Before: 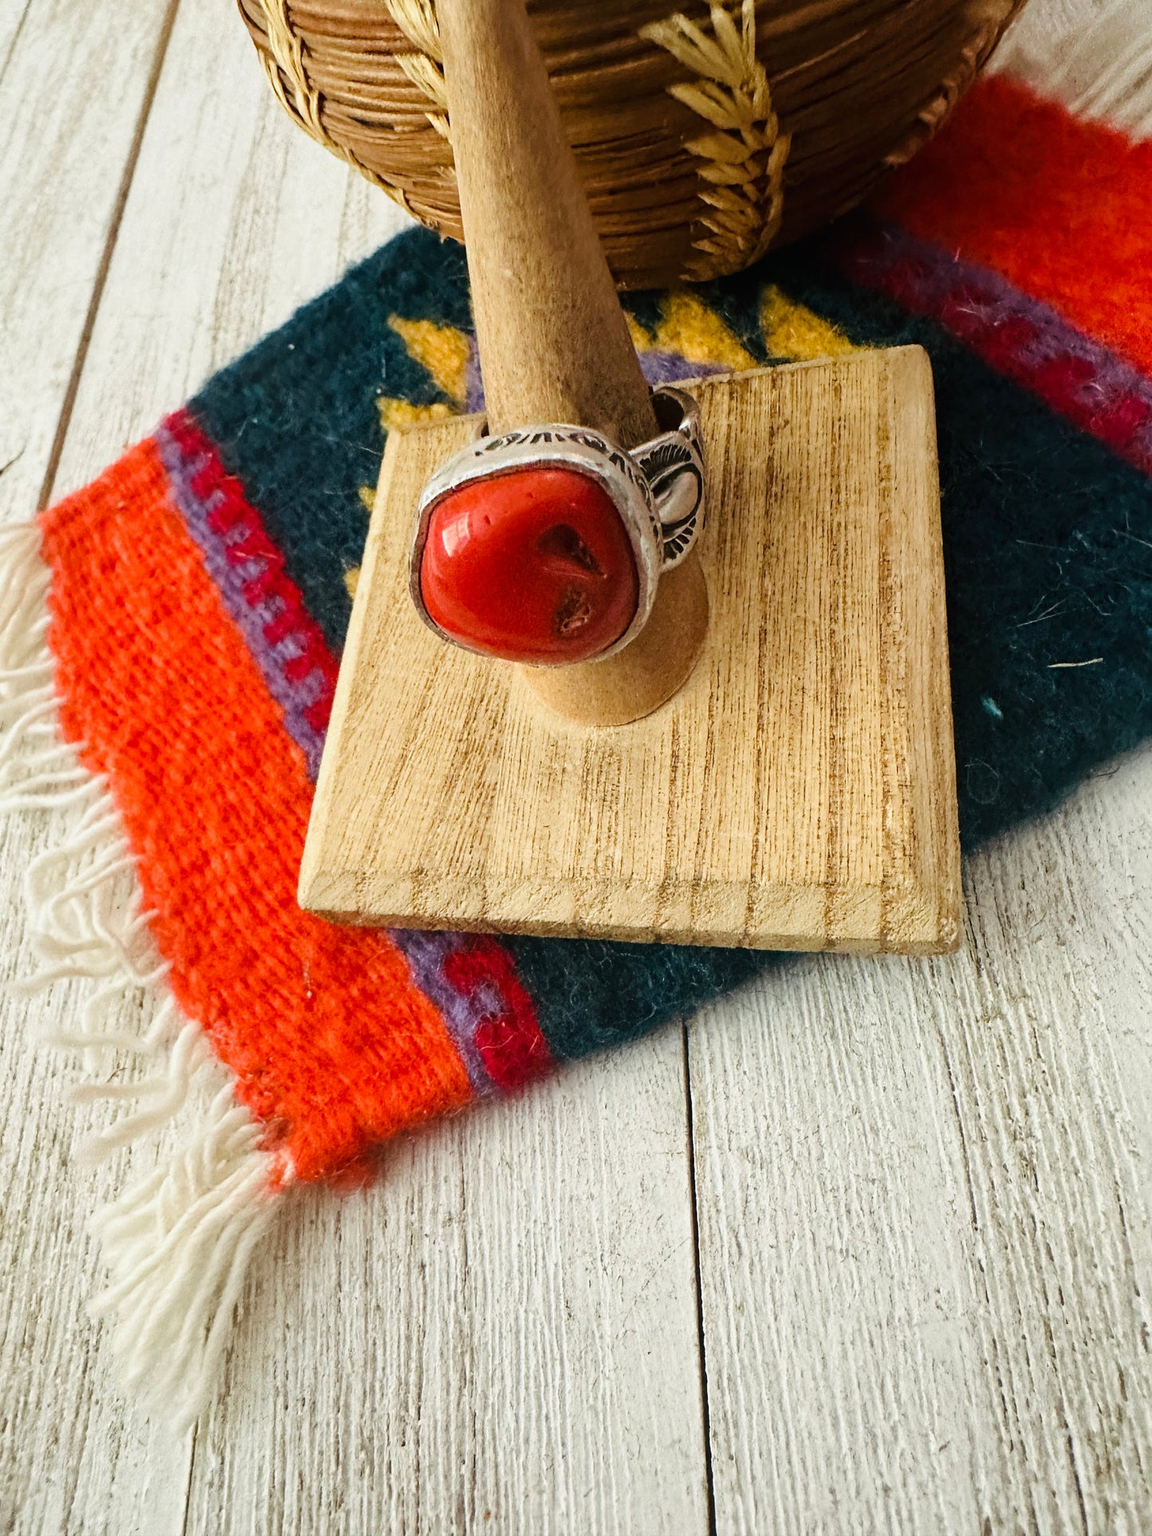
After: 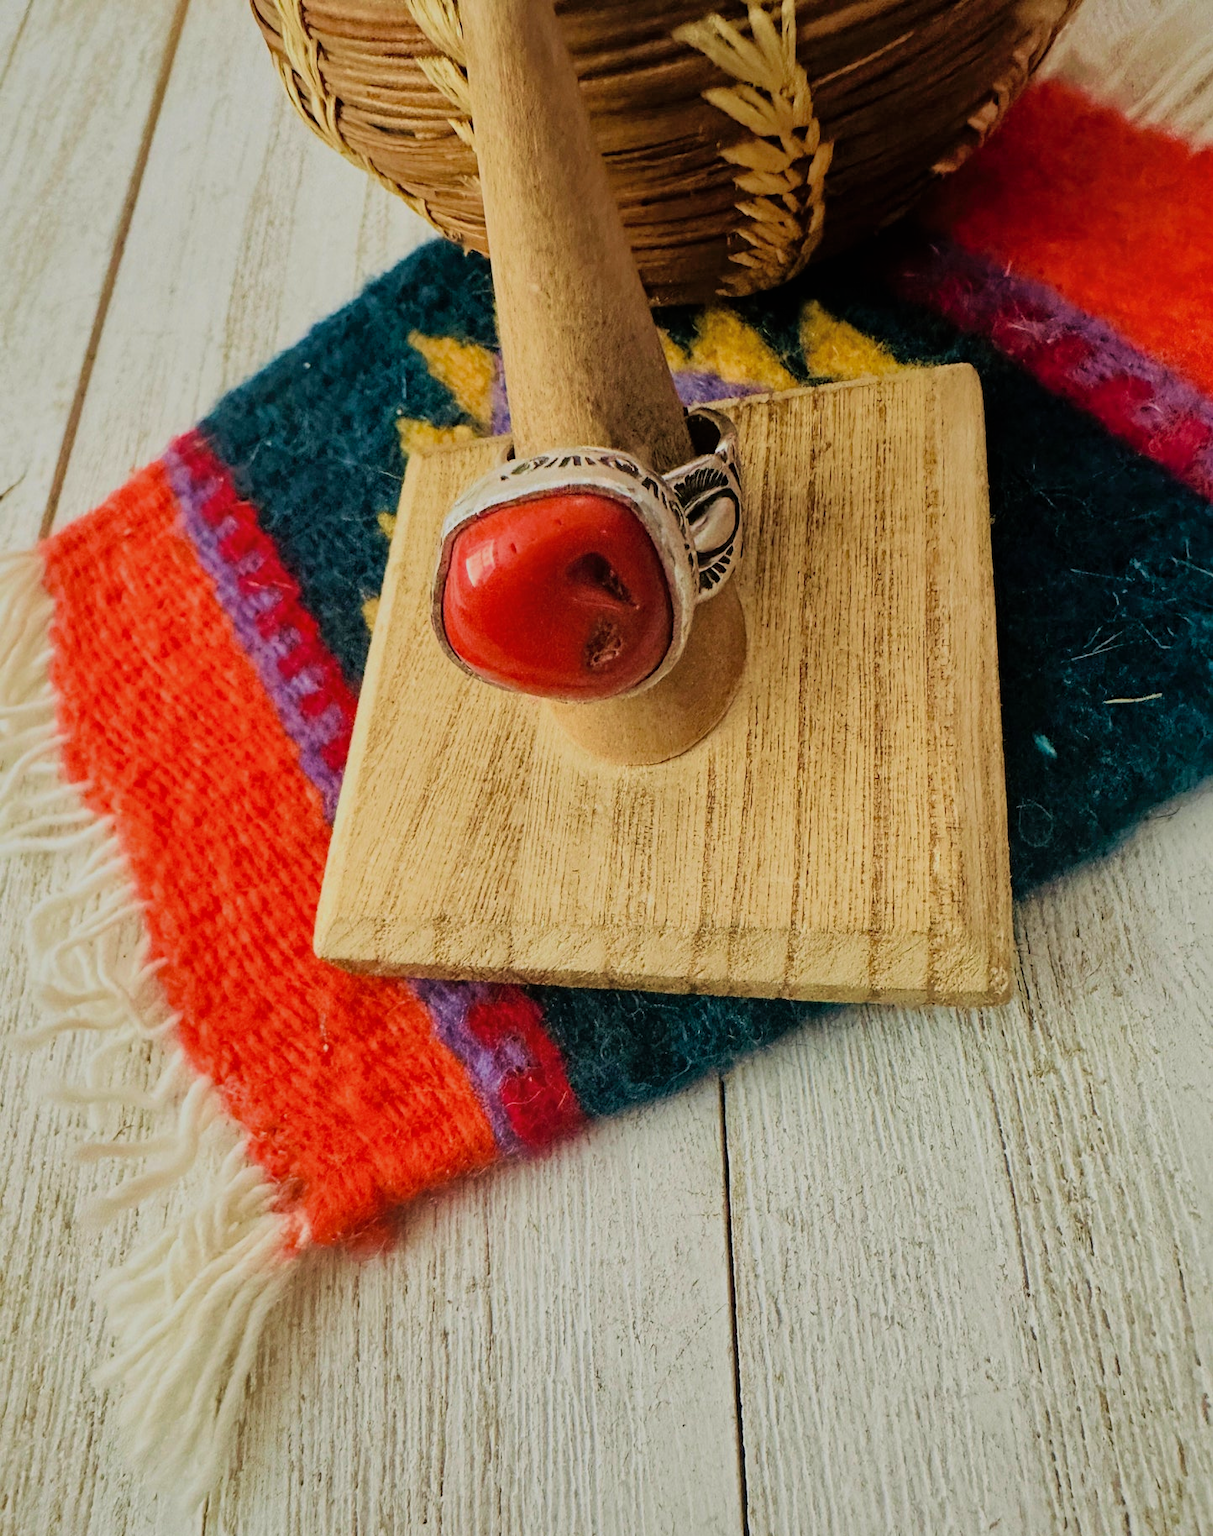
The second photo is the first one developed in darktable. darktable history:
filmic rgb: black relative exposure -7.99 EV, white relative exposure 4.03 EV, hardness 4.2
shadows and highlights: on, module defaults
crop and rotate: top 0.014%, bottom 5.036%
velvia: strength 40.54%
